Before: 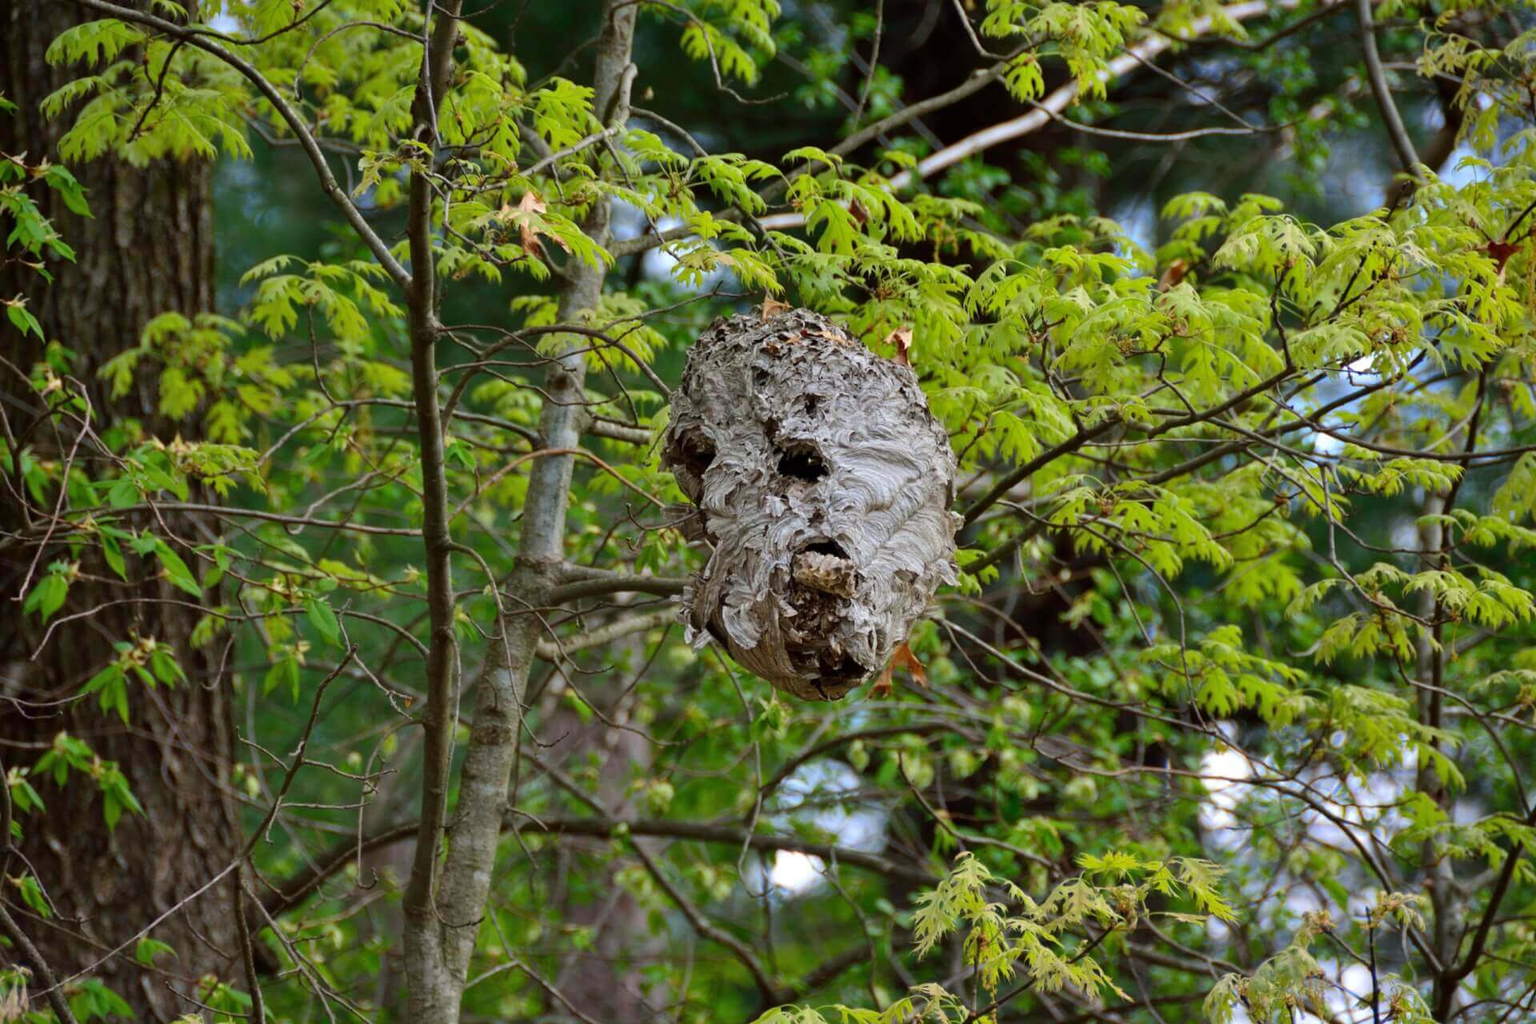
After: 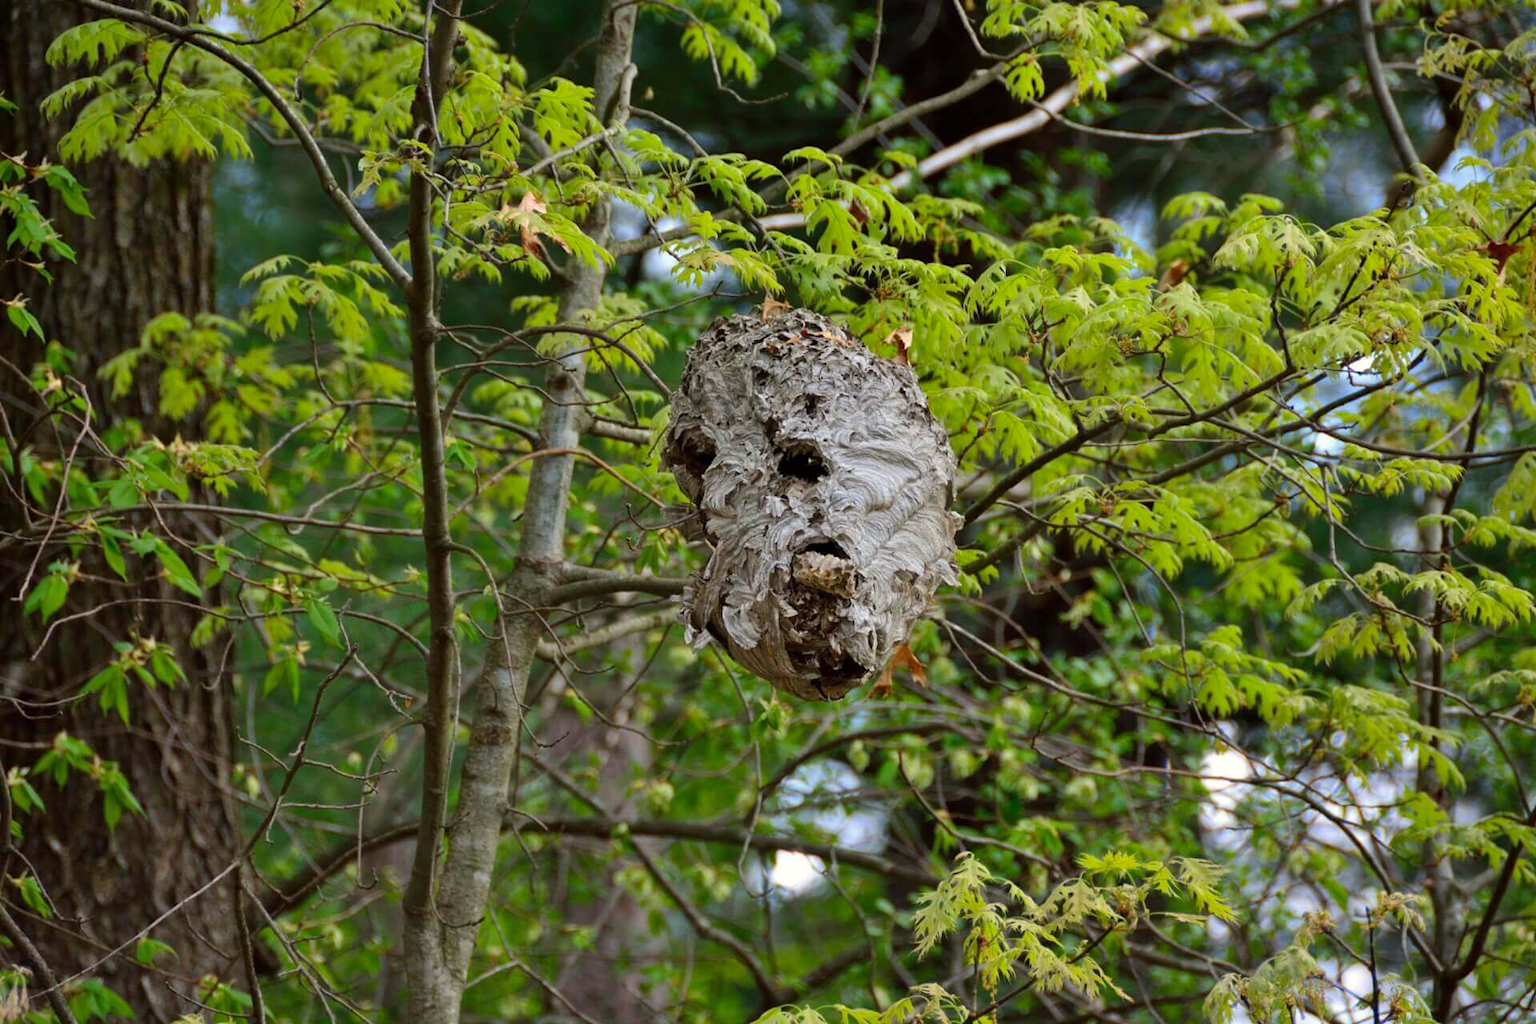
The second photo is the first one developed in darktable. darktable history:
color correction: highlights b* 3
exposure: compensate highlight preservation false
